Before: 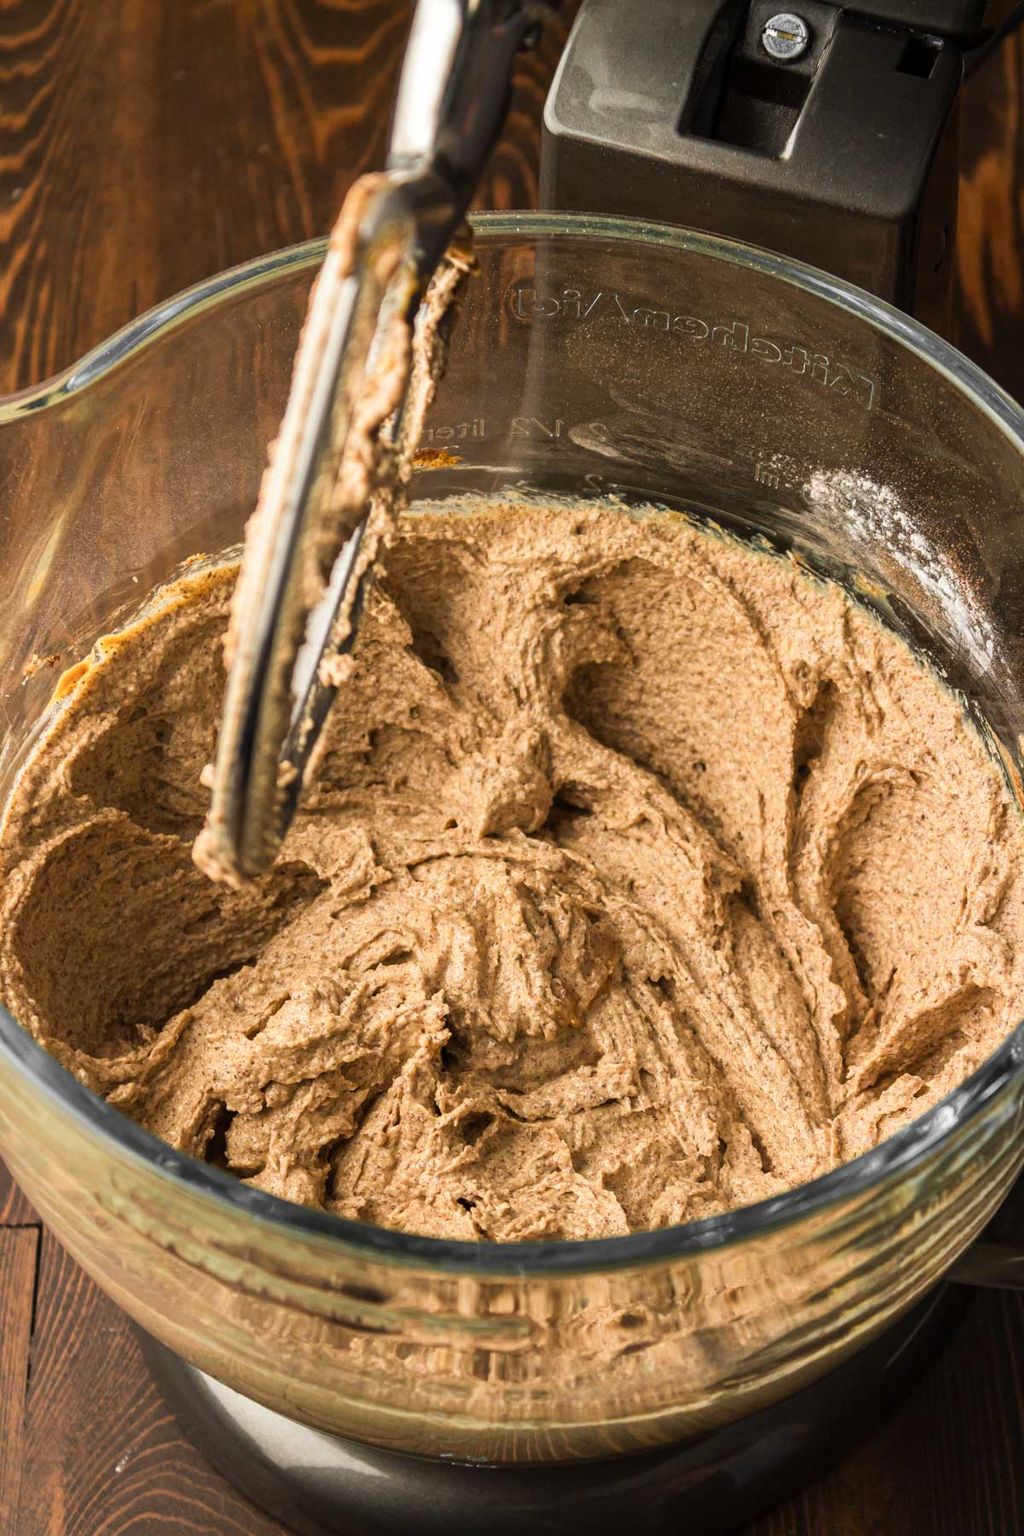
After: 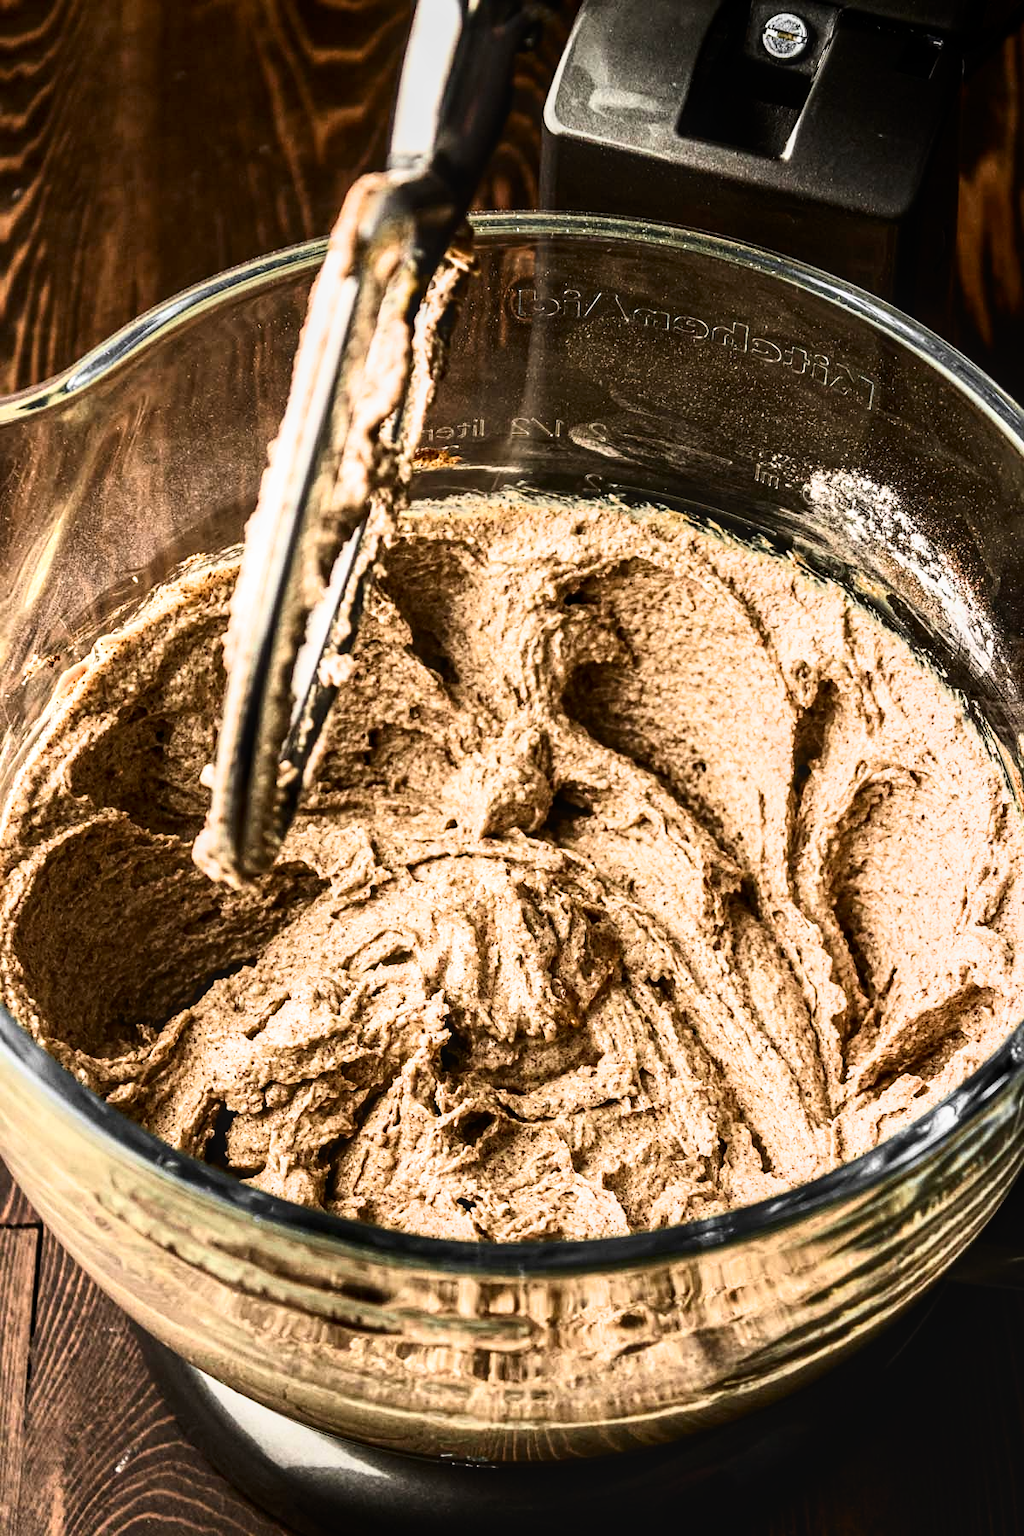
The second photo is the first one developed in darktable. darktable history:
contrast brightness saturation: contrast 0.284
sharpen: amount 0.217
filmic rgb: black relative exposure -7.99 EV, white relative exposure 2.2 EV, hardness 6.9
local contrast: on, module defaults
